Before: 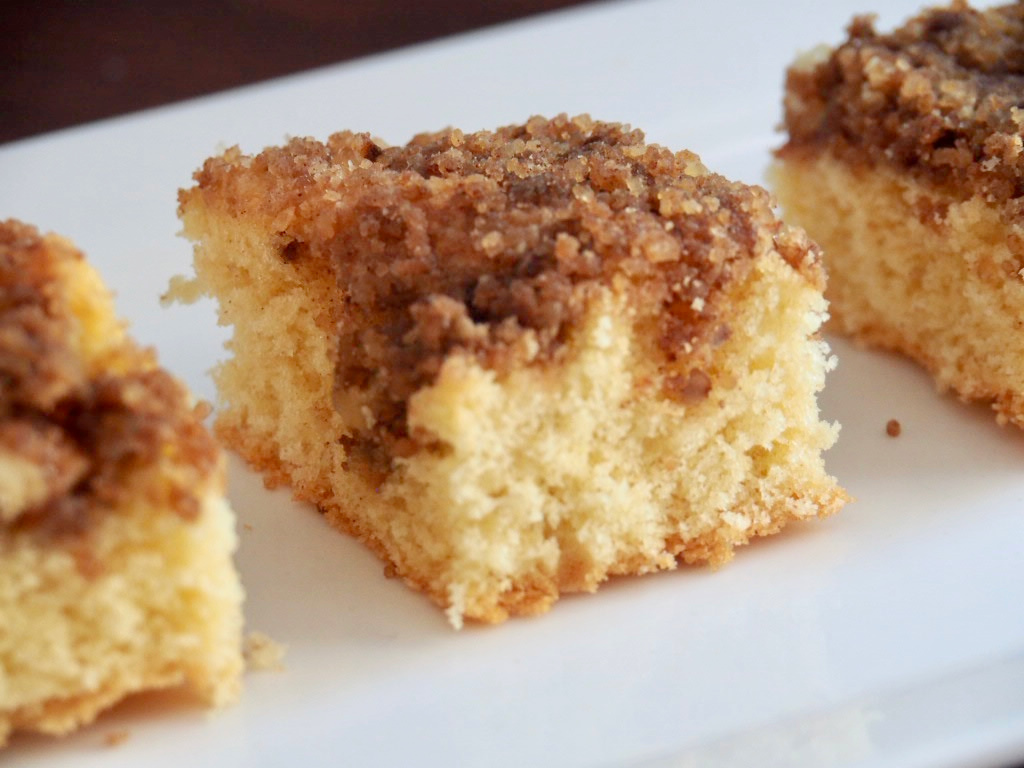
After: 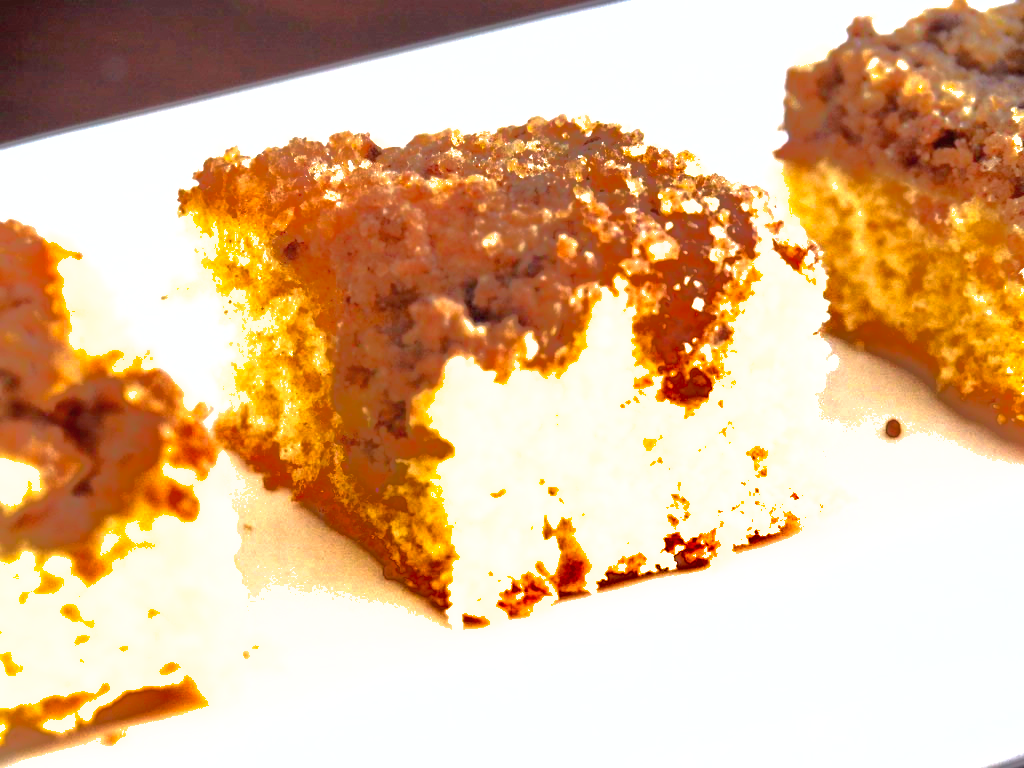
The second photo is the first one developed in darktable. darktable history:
shadows and highlights: shadows 25.74, highlights -70.93
exposure: black level correction 0, exposure 1.443 EV, compensate highlight preservation false
